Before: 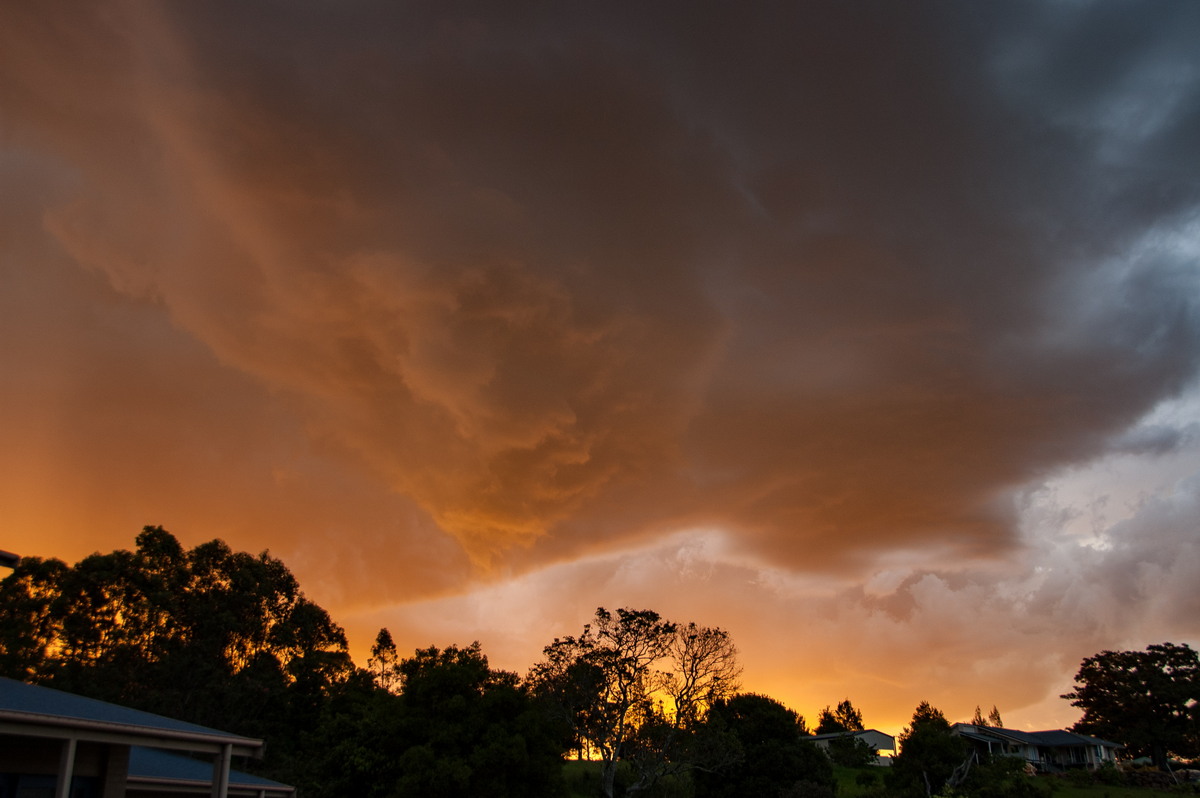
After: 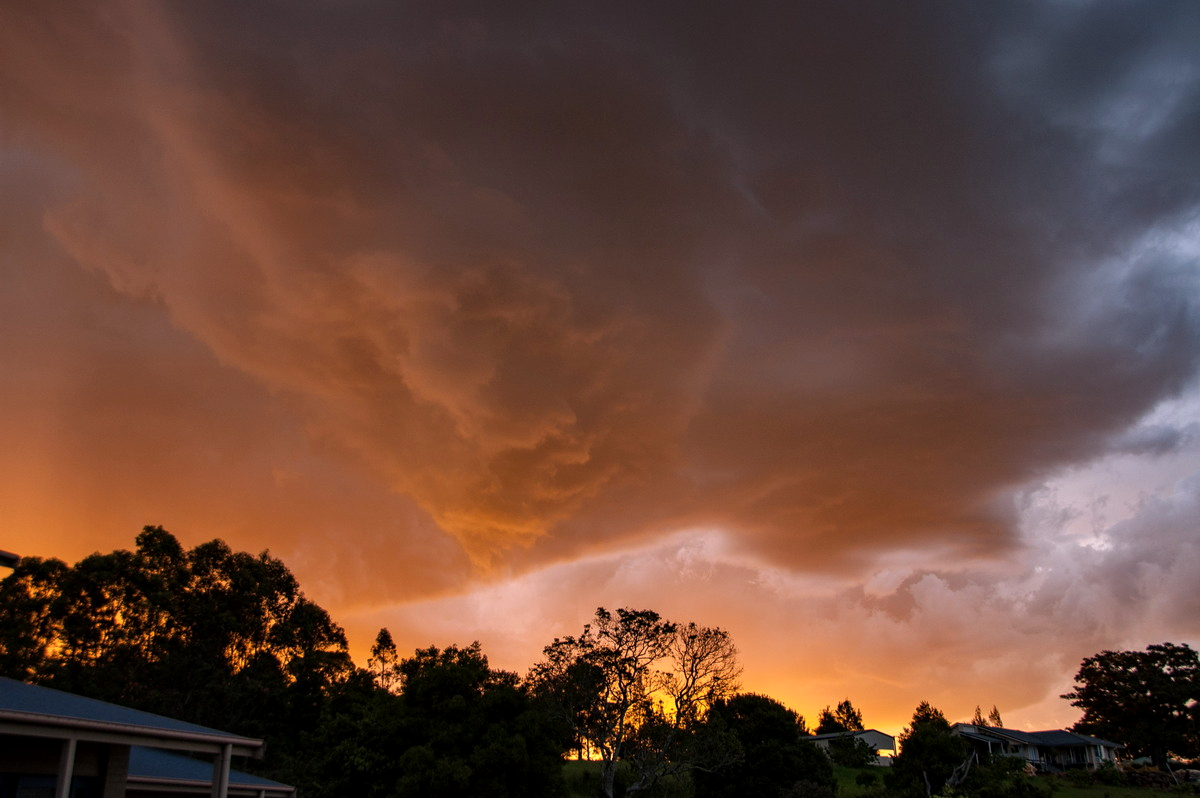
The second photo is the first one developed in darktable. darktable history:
white balance: red 1.05, blue 1.072
local contrast: highlights 100%, shadows 100%, detail 120%, midtone range 0.2
